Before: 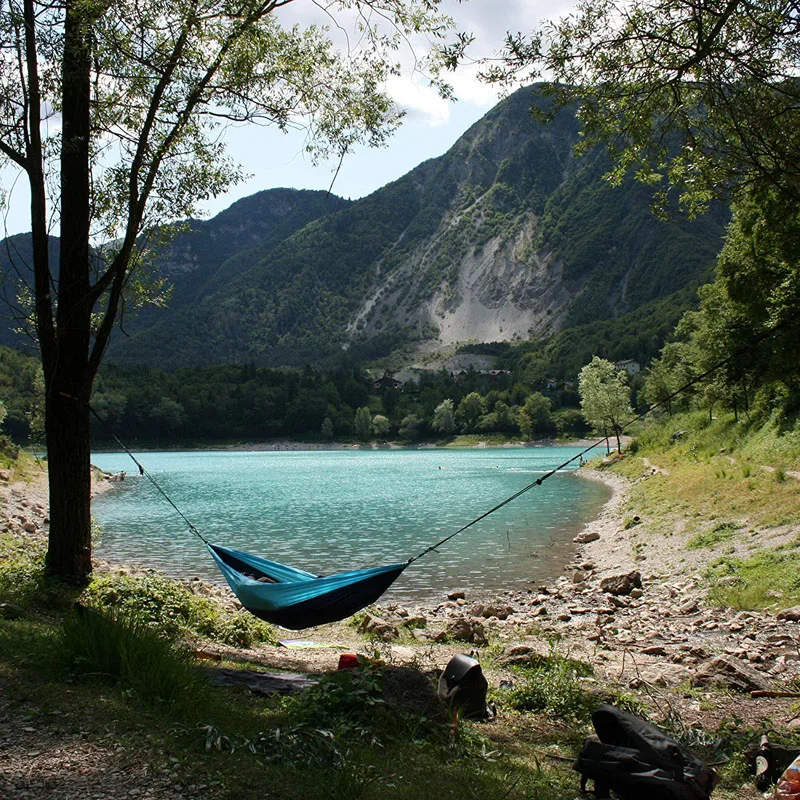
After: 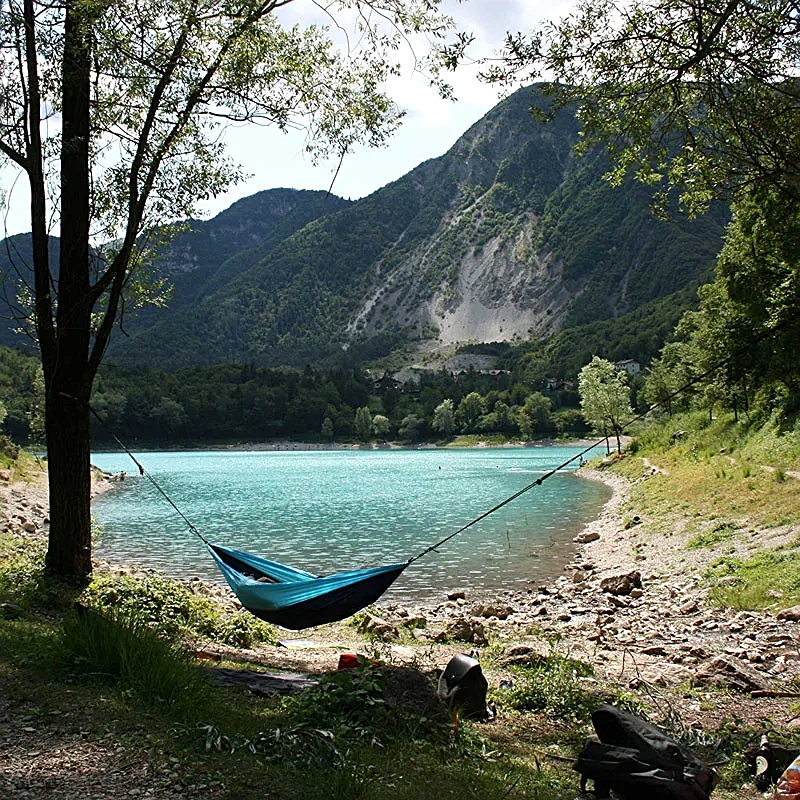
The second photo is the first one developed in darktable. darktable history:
exposure: exposure 0.242 EV, compensate highlight preservation false
sharpen: on, module defaults
